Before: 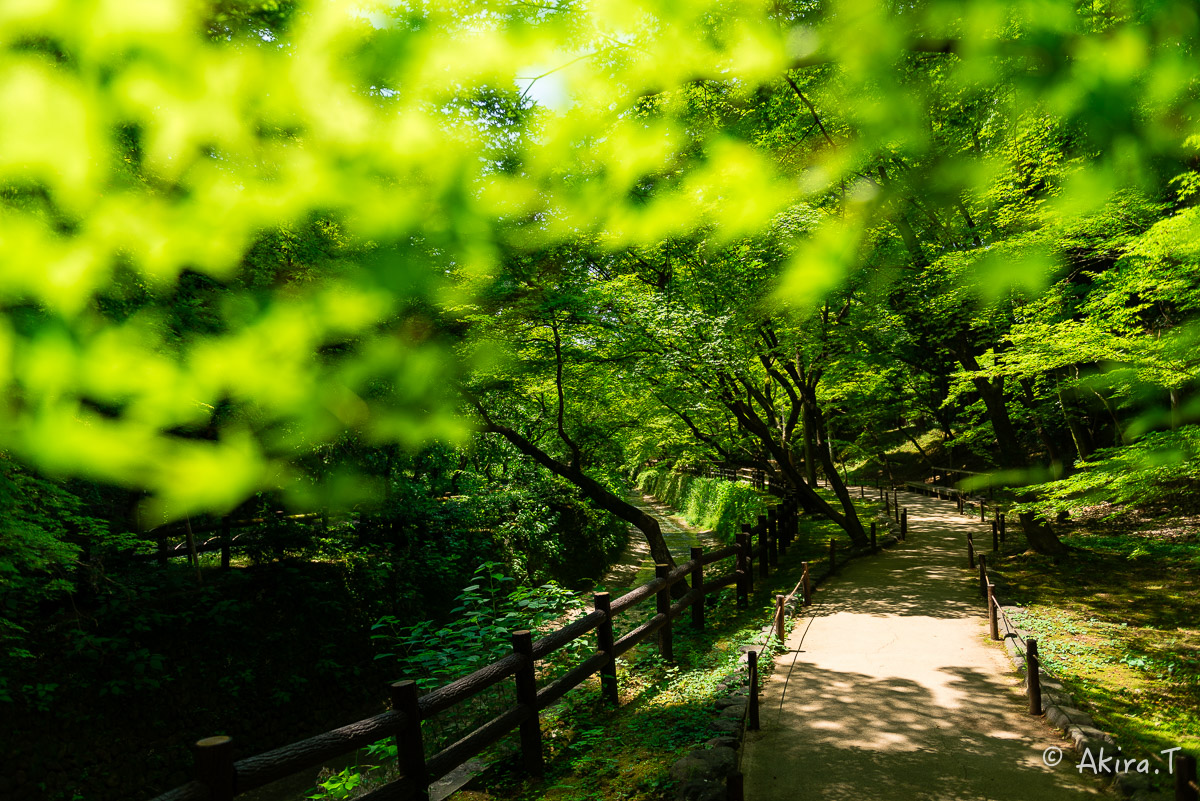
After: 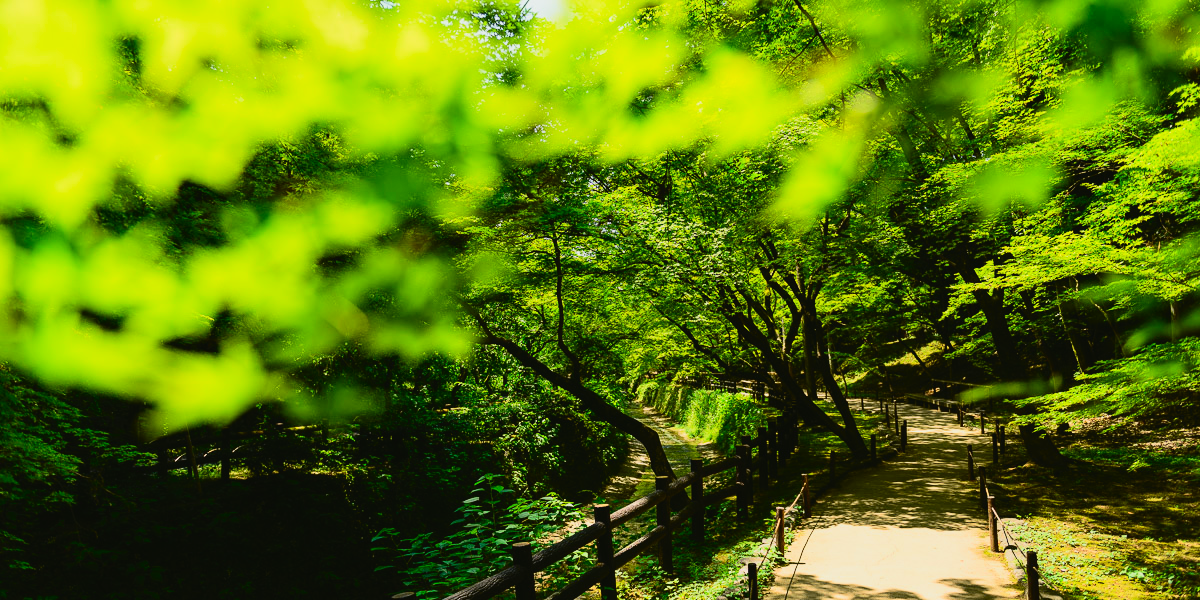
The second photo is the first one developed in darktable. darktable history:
tone curve: curves: ch0 [(0, 0.03) (0.113, 0.087) (0.207, 0.184) (0.515, 0.612) (0.712, 0.793) (1, 0.946)]; ch1 [(0, 0) (0.172, 0.123) (0.317, 0.279) (0.407, 0.401) (0.476, 0.482) (0.505, 0.499) (0.534, 0.534) (0.632, 0.645) (0.726, 0.745) (1, 1)]; ch2 [(0, 0) (0.411, 0.424) (0.476, 0.492) (0.521, 0.524) (0.541, 0.559) (0.65, 0.699) (1, 1)], color space Lab, independent channels, preserve colors none
crop: top 11.064%, bottom 13.943%
